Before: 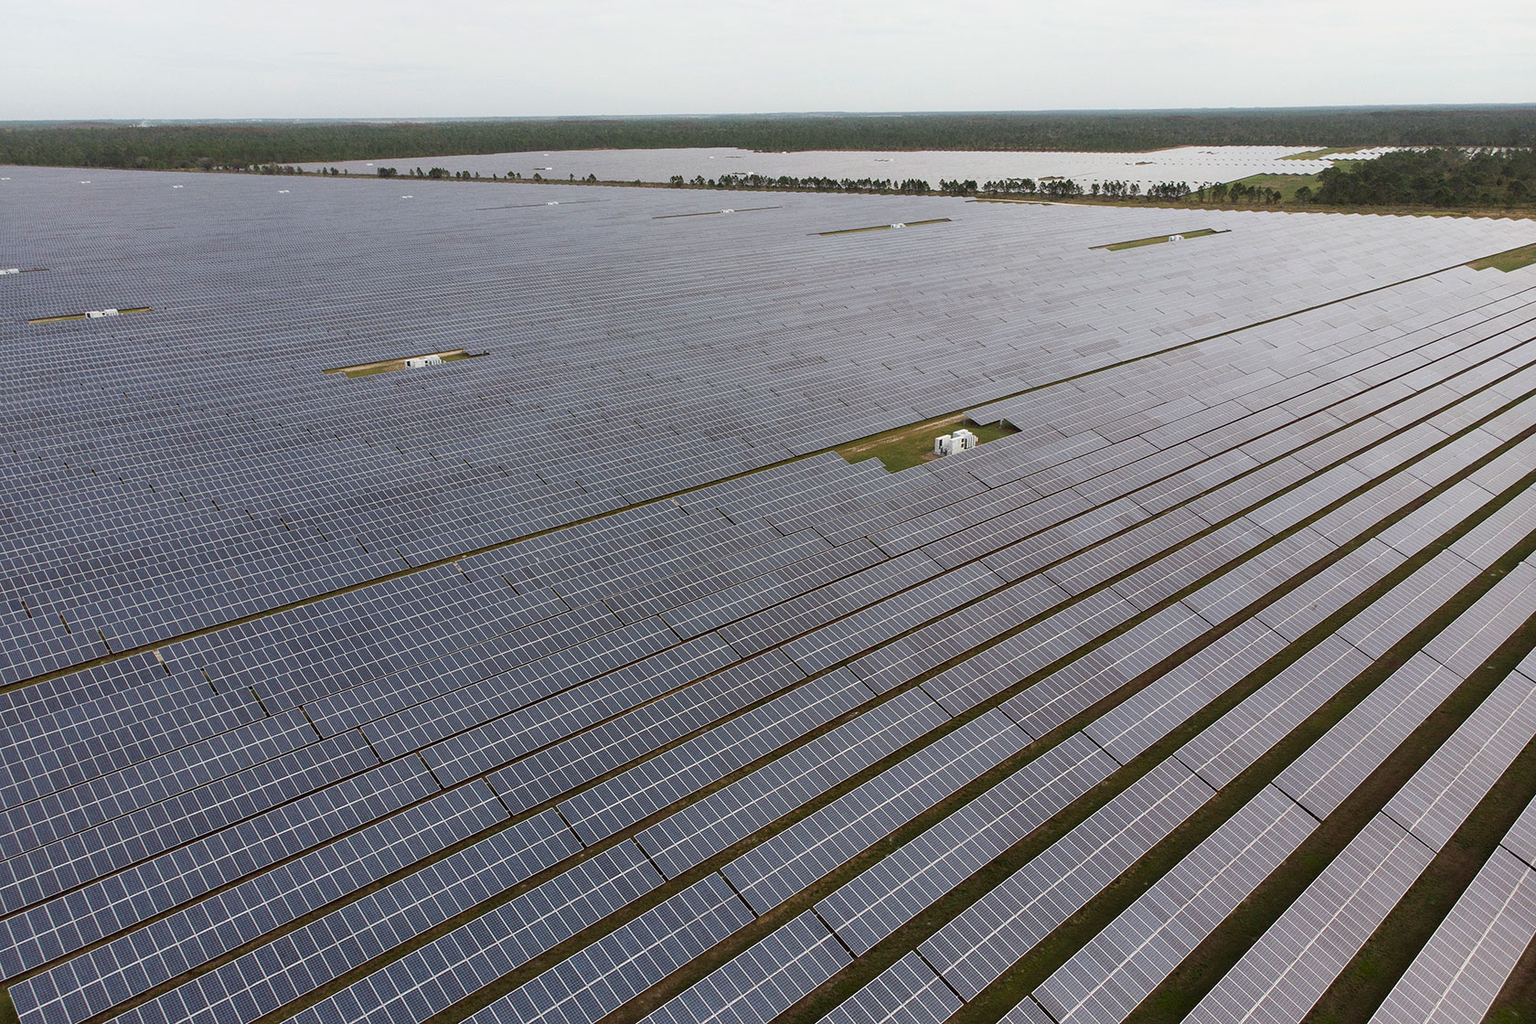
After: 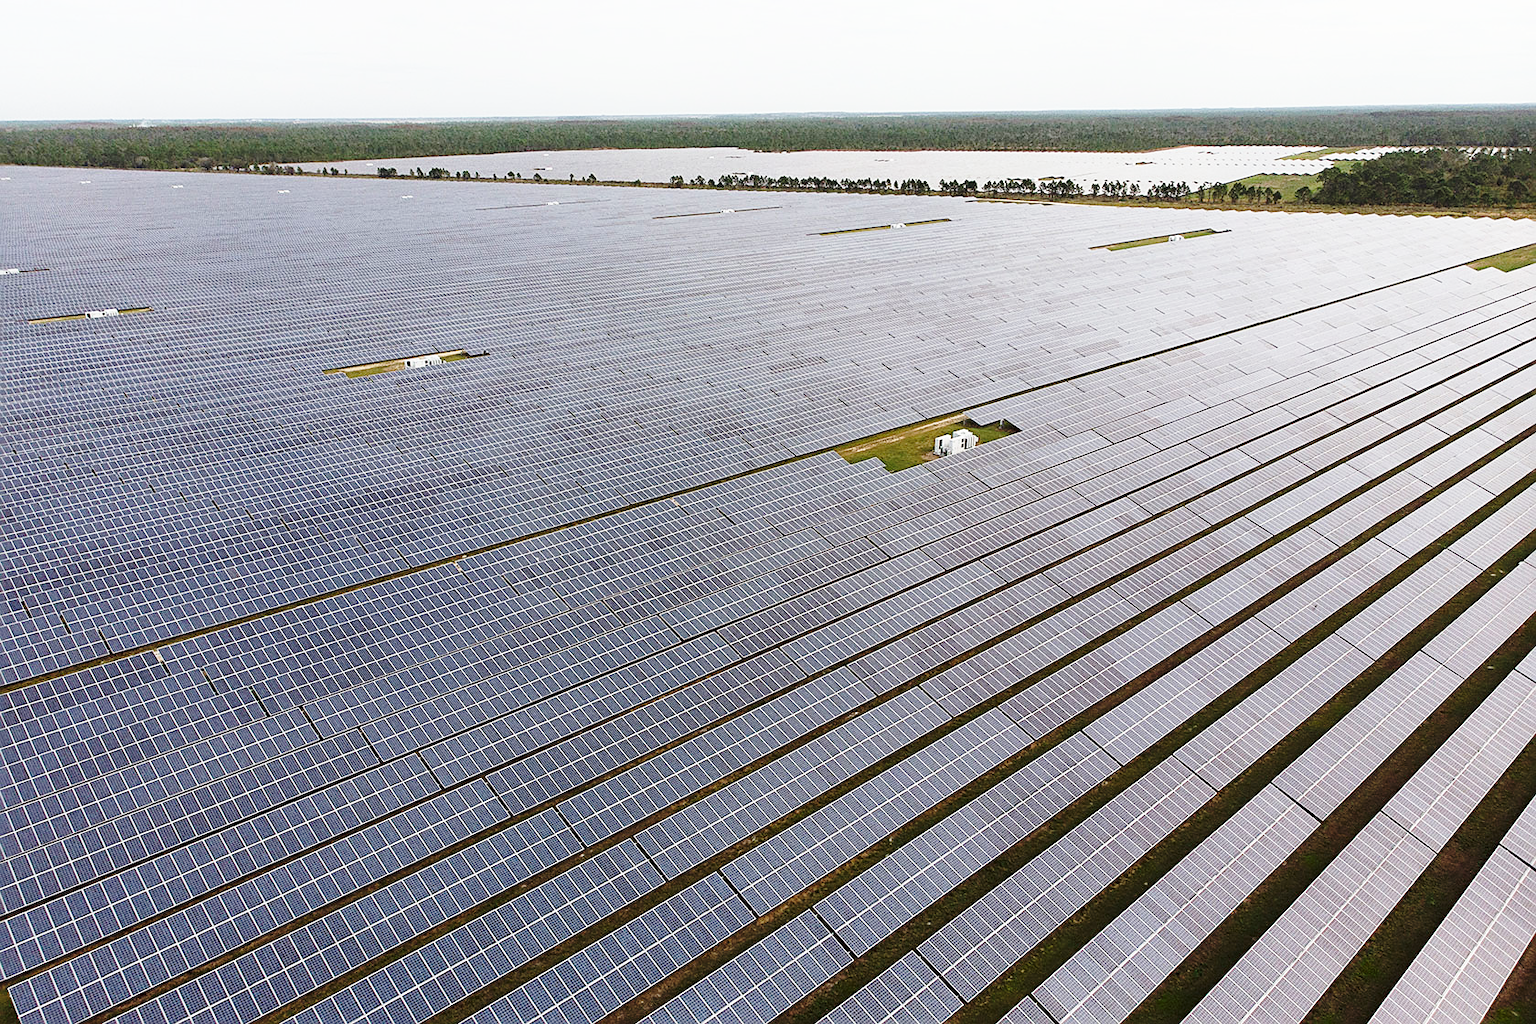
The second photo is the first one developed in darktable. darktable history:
sharpen: on, module defaults
base curve: curves: ch0 [(0, 0) (0.036, 0.037) (0.121, 0.228) (0.46, 0.76) (0.859, 0.983) (1, 1)], preserve colors none
